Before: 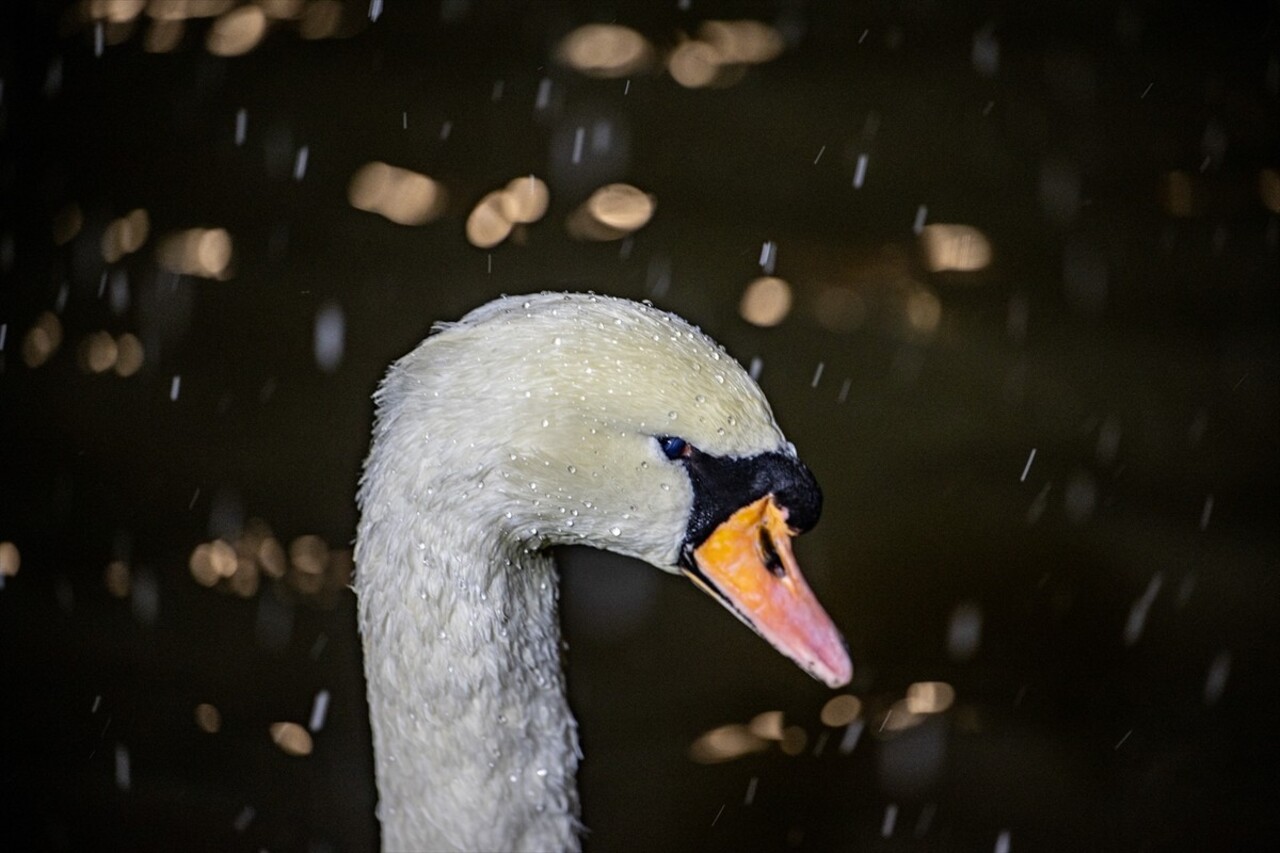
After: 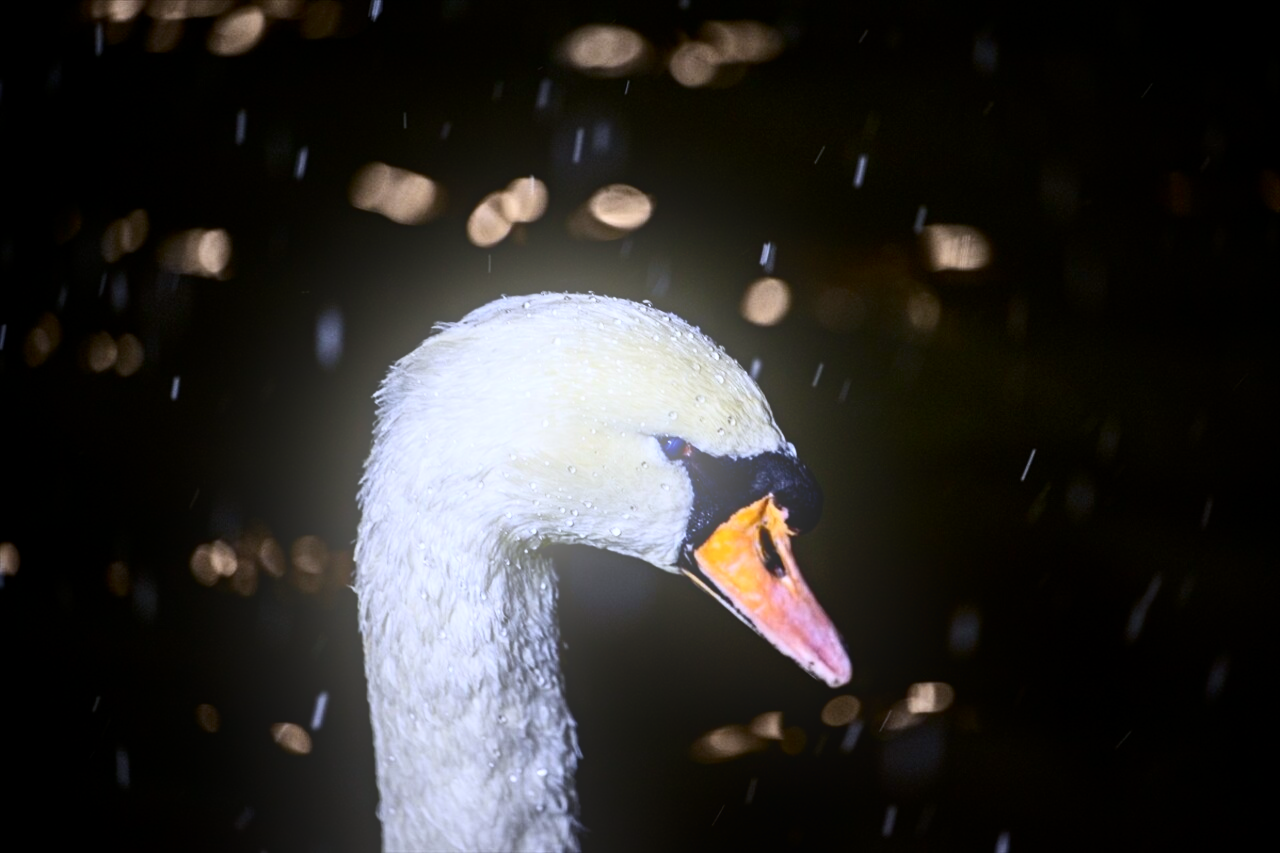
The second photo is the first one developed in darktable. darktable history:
exposure: black level correction 0.001, exposure -0.2 EV, compensate highlight preservation false
contrast brightness saturation: contrast 0.28
color balance: contrast 10%
white balance: red 0.967, blue 1.119, emerald 0.756
bloom: on, module defaults
